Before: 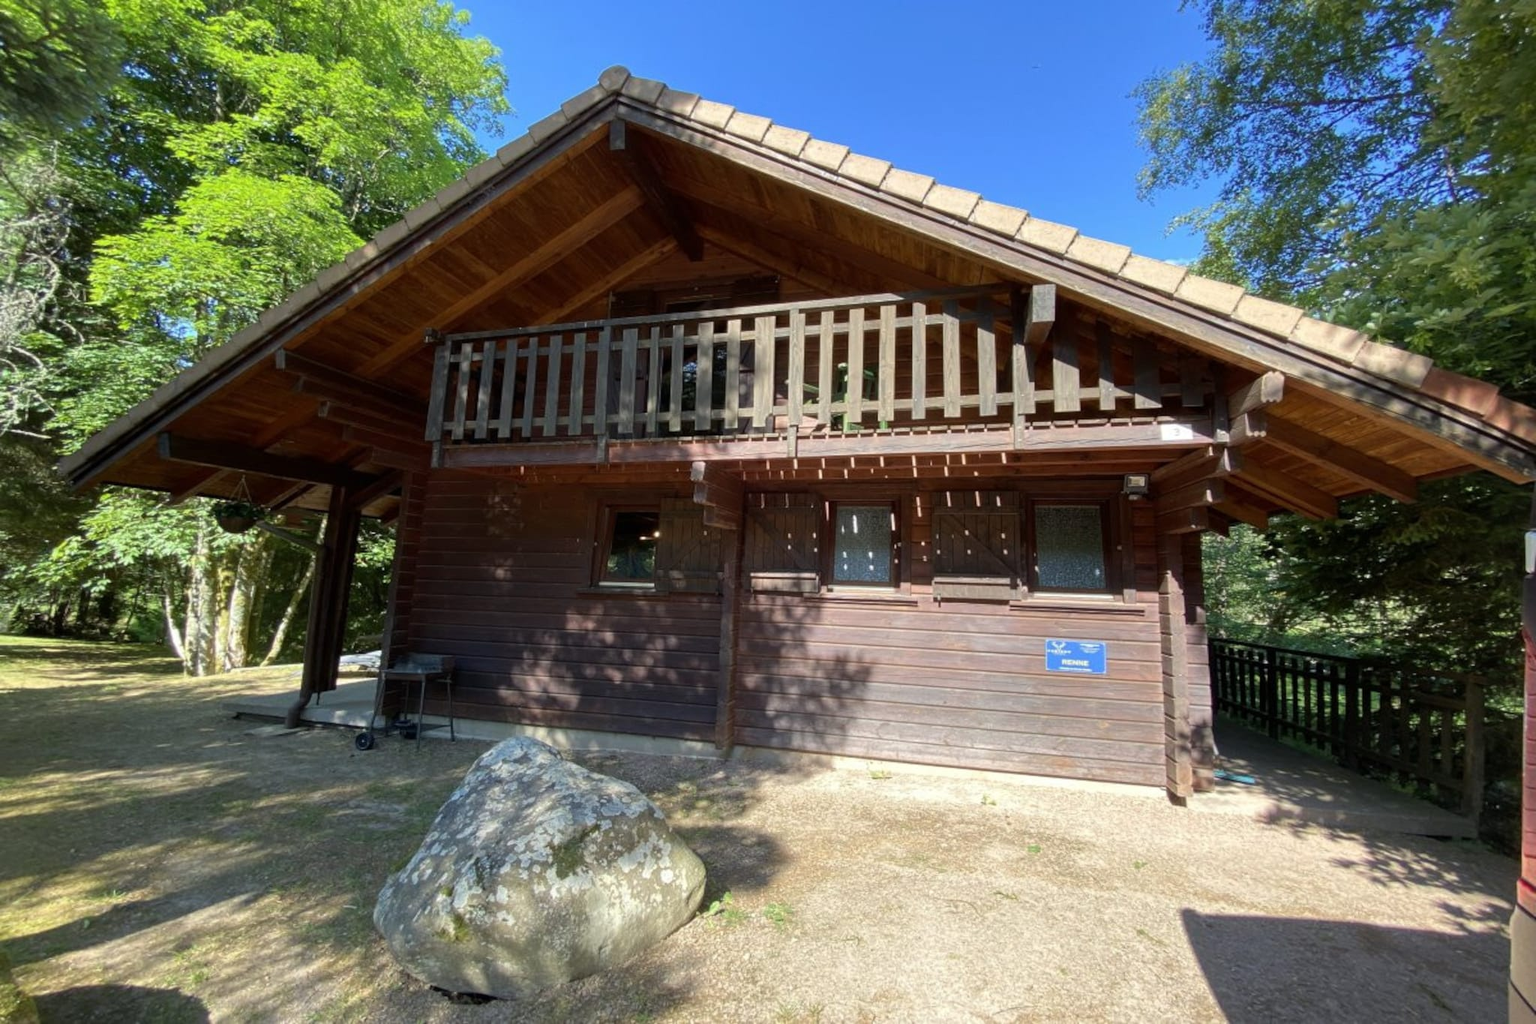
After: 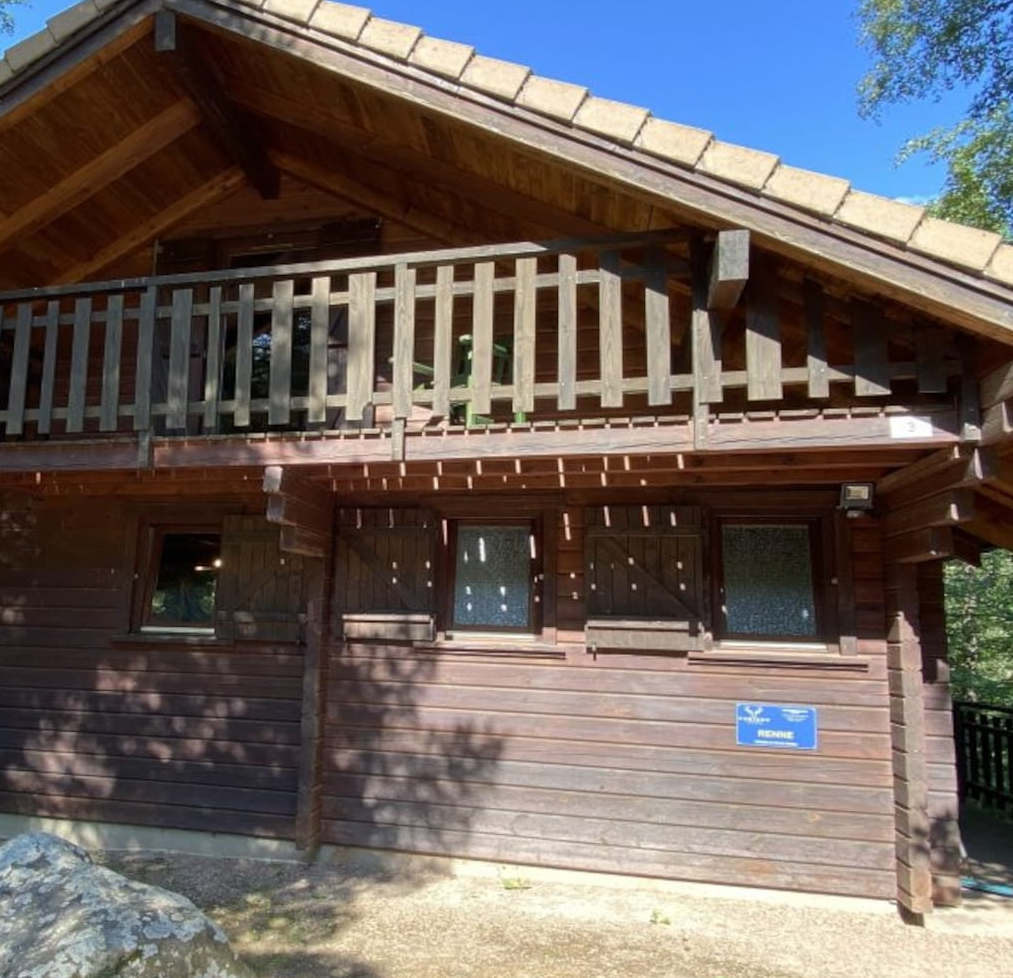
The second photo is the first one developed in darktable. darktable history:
crop: left 32.136%, top 10.949%, right 18.401%, bottom 17.333%
